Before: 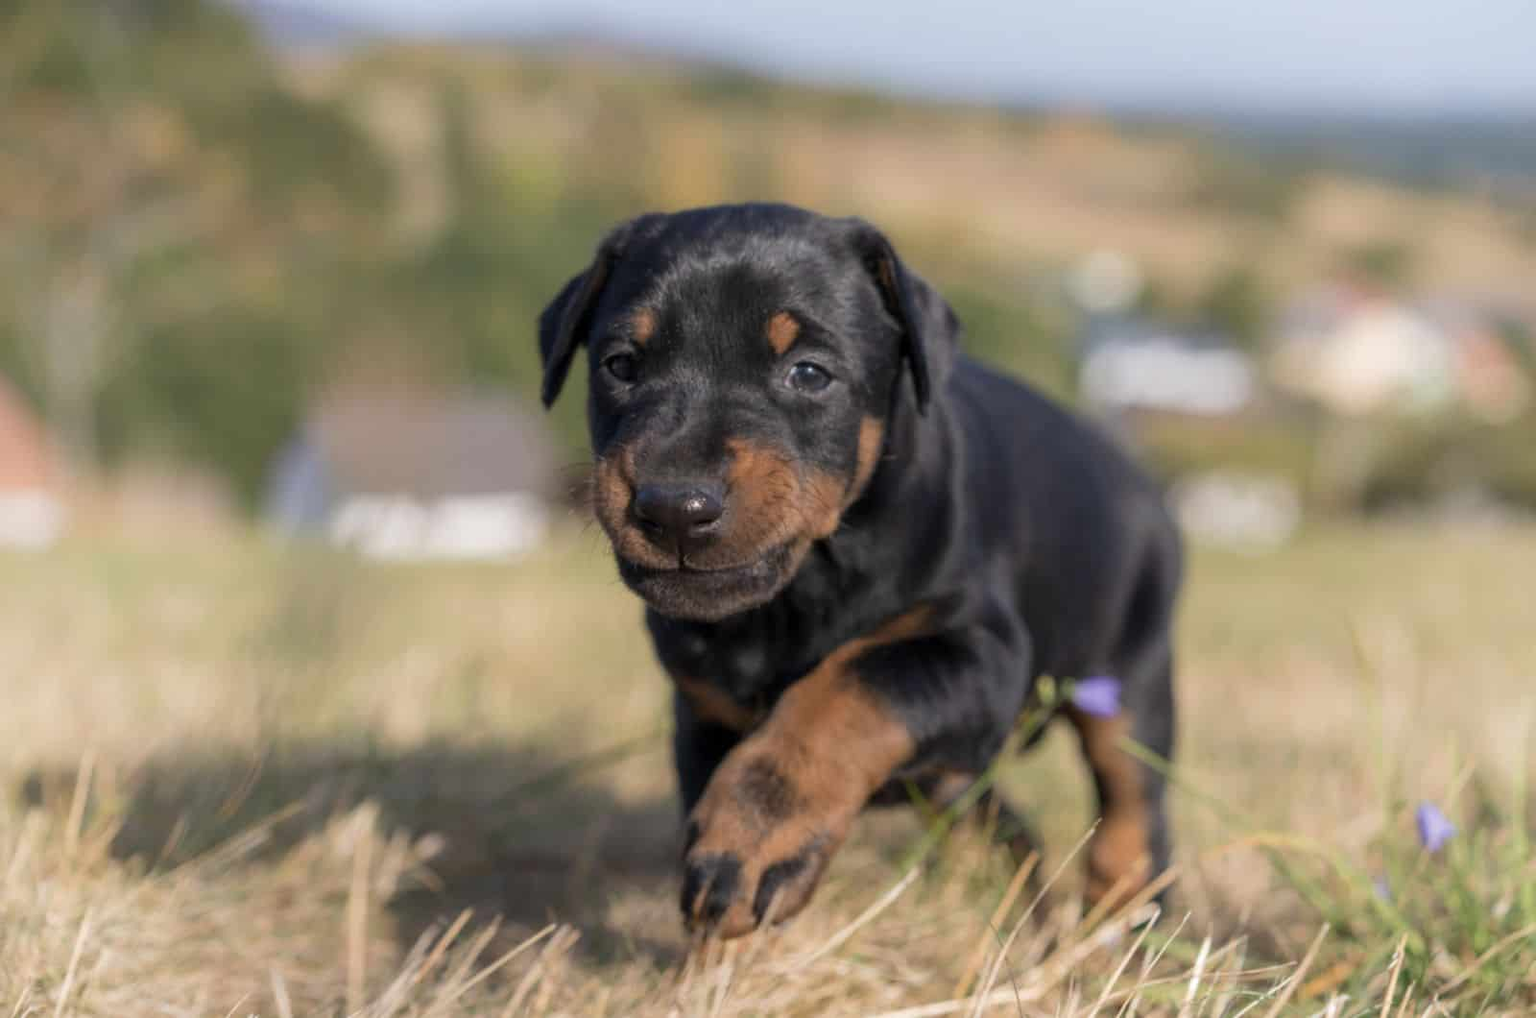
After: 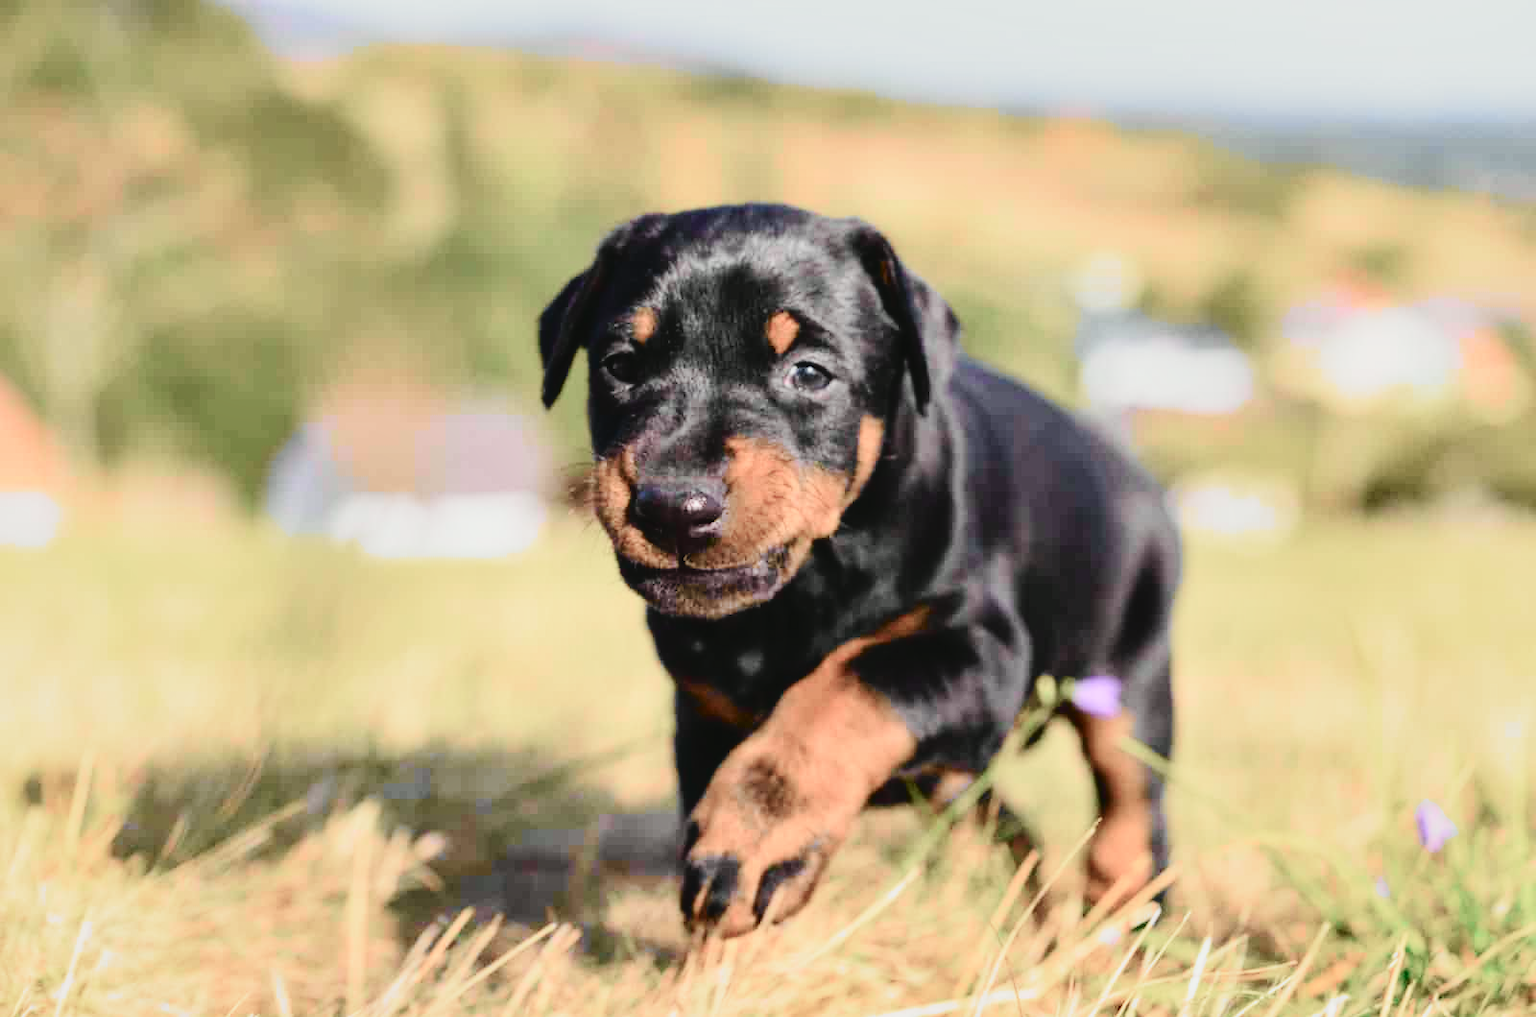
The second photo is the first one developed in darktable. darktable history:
shadows and highlights: low approximation 0.01, soften with gaussian
base curve: curves: ch0 [(0, 0) (0.028, 0.03) (0.121, 0.232) (0.46, 0.748) (0.859, 0.968) (1, 1)], preserve colors none
tone curve: curves: ch0 [(0, 0.039) (0.113, 0.081) (0.204, 0.204) (0.498, 0.608) (0.709, 0.819) (0.984, 0.961)]; ch1 [(0, 0) (0.172, 0.123) (0.317, 0.272) (0.414, 0.382) (0.476, 0.479) (0.505, 0.501) (0.528, 0.54) (0.618, 0.647) (0.709, 0.764) (1, 1)]; ch2 [(0, 0) (0.411, 0.424) (0.492, 0.502) (0.521, 0.513) (0.537, 0.57) (0.686, 0.638) (1, 1)], color space Lab, independent channels, preserve colors none
